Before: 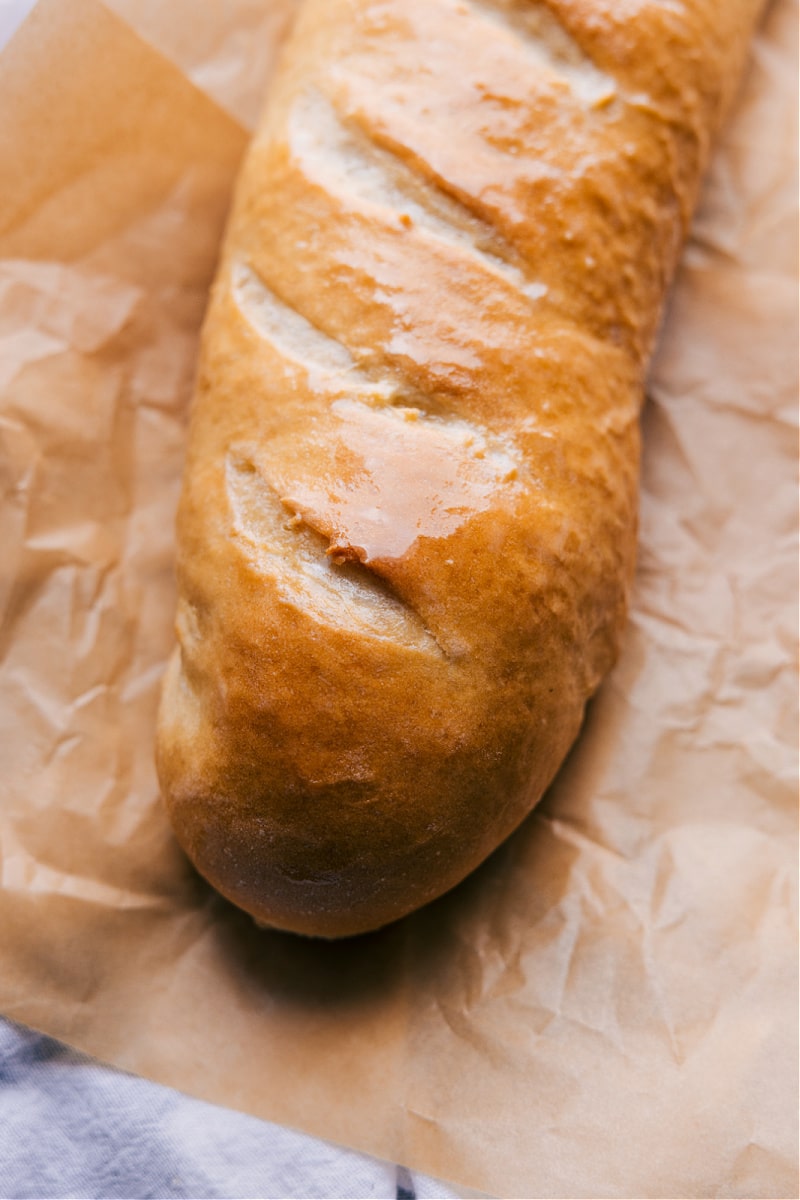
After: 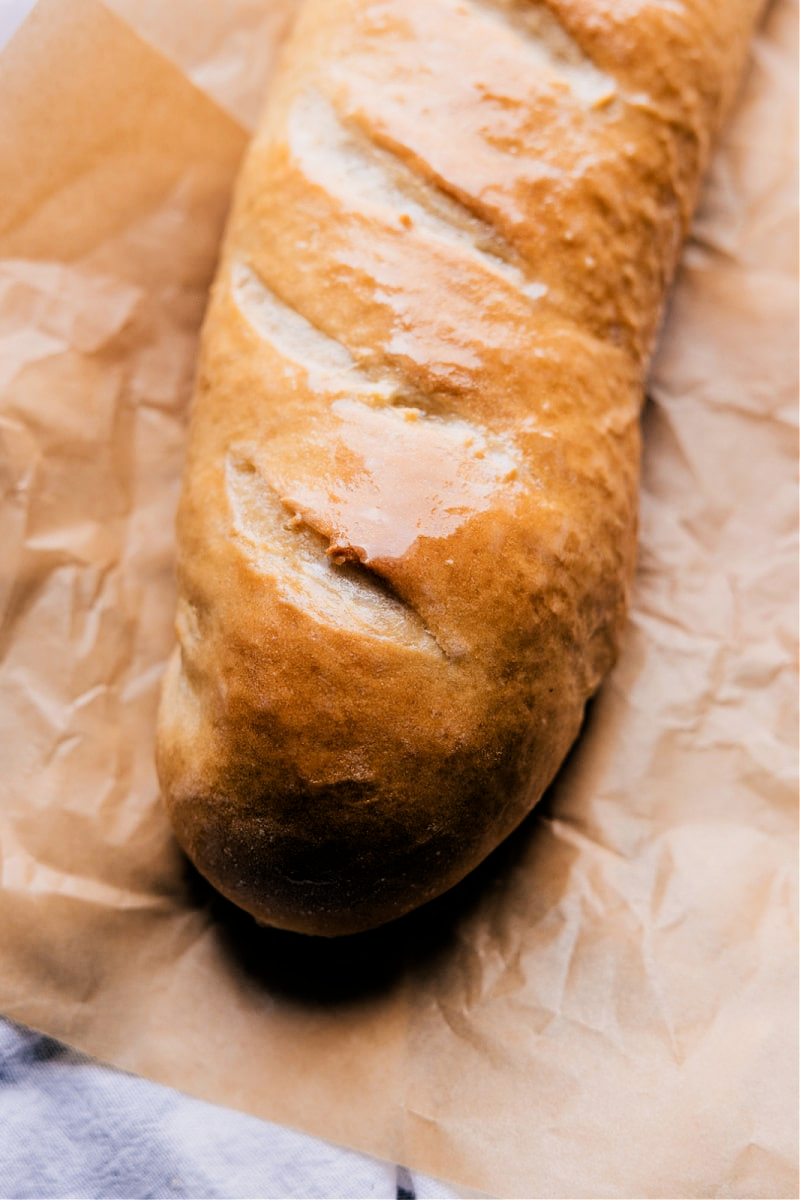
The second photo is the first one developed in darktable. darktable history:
filmic rgb: black relative exposure -4.02 EV, white relative exposure 2.98 EV, threshold 5.98 EV, hardness 3.01, contrast 1.397, enable highlight reconstruction true
